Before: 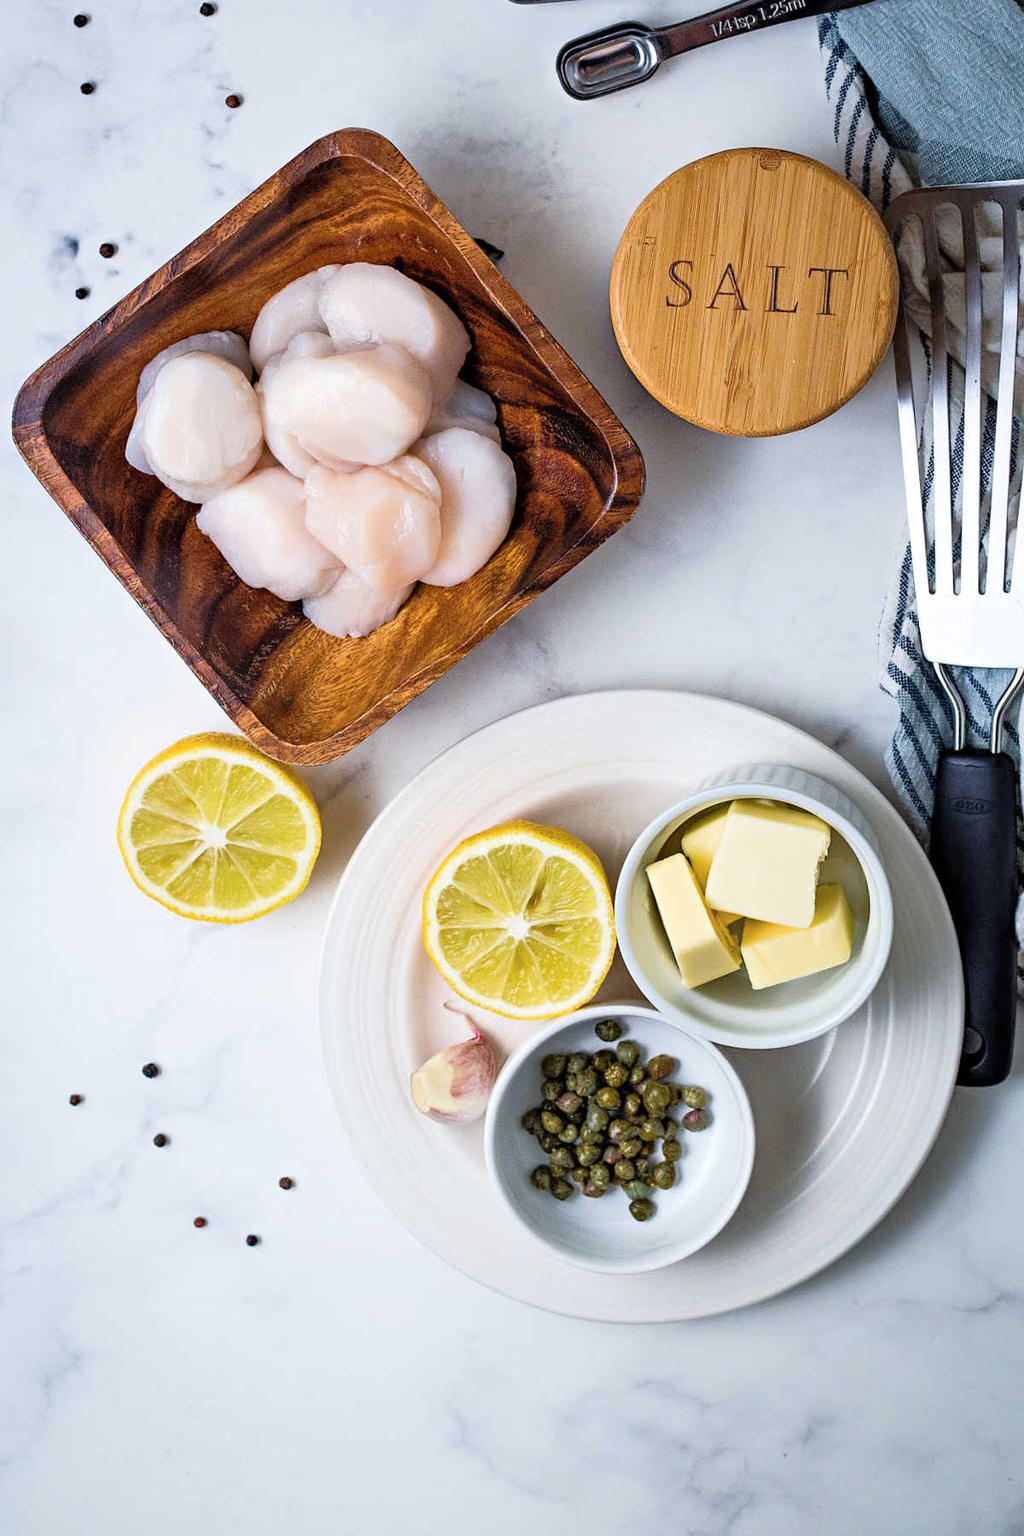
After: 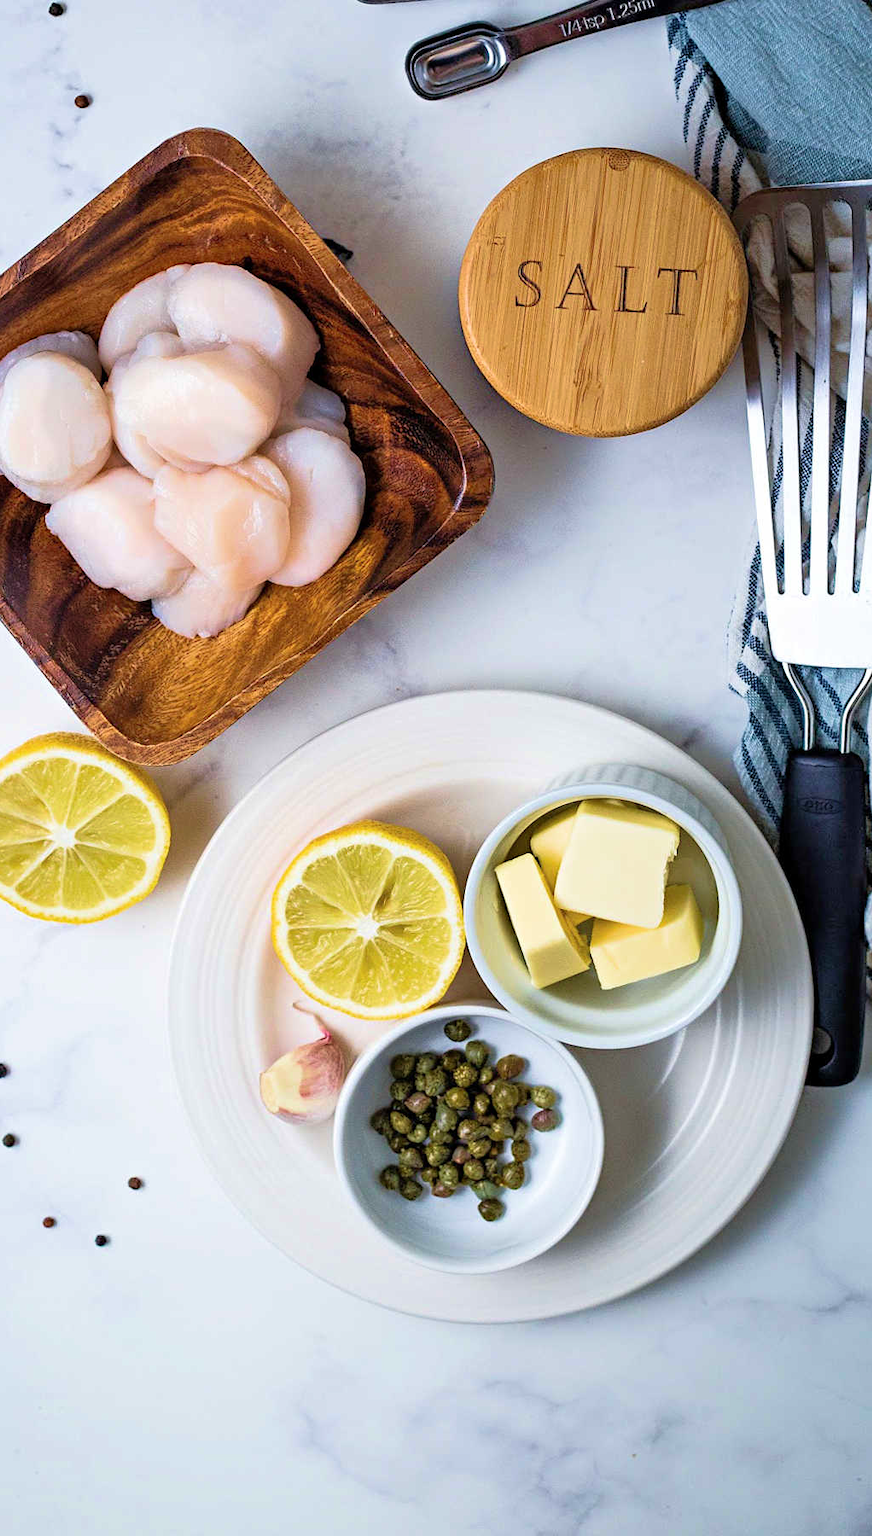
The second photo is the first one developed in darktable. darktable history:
velvia: strength 35.95%
crop and rotate: left 14.754%
